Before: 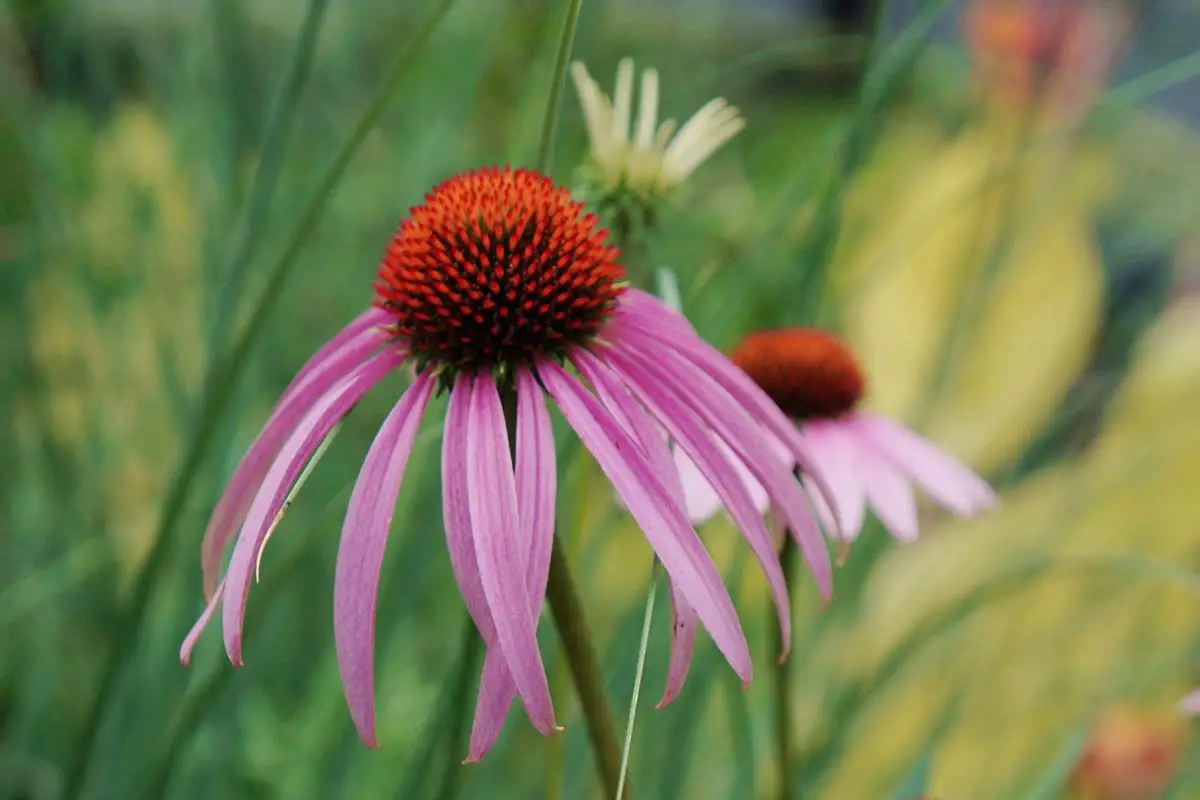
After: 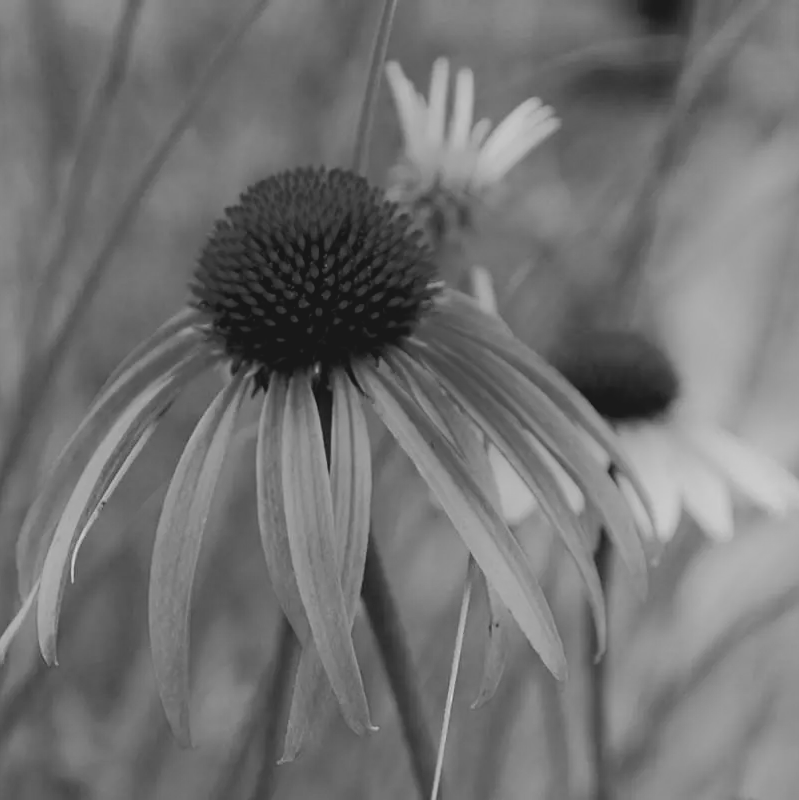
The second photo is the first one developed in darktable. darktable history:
crop: left 15.419%, right 17.914%
local contrast: highlights 68%, shadows 68%, detail 82%, midtone range 0.325
tone curve: curves: ch0 [(0, 0.013) (0.054, 0.018) (0.205, 0.191) (0.289, 0.292) (0.39, 0.424) (0.493, 0.551) (0.666, 0.743) (0.795, 0.841) (1, 0.998)]; ch1 [(0, 0) (0.385, 0.343) (0.439, 0.415) (0.494, 0.495) (0.501, 0.501) (0.51, 0.509) (0.548, 0.554) (0.586, 0.601) (0.66, 0.687) (0.783, 0.804) (1, 1)]; ch2 [(0, 0) (0.304, 0.31) (0.403, 0.399) (0.441, 0.428) (0.47, 0.469) (0.498, 0.496) (0.524, 0.538) (0.566, 0.579) (0.633, 0.665) (0.7, 0.711) (1, 1)], color space Lab, independent channels, preserve colors none
monochrome: a -11.7, b 1.62, size 0.5, highlights 0.38
